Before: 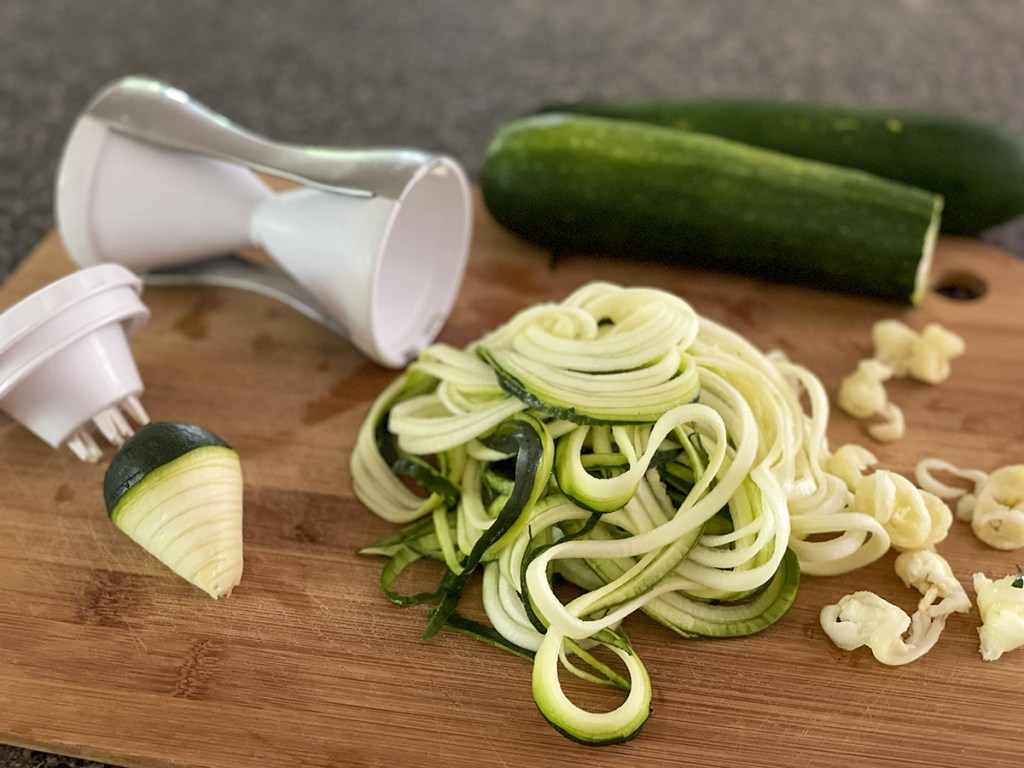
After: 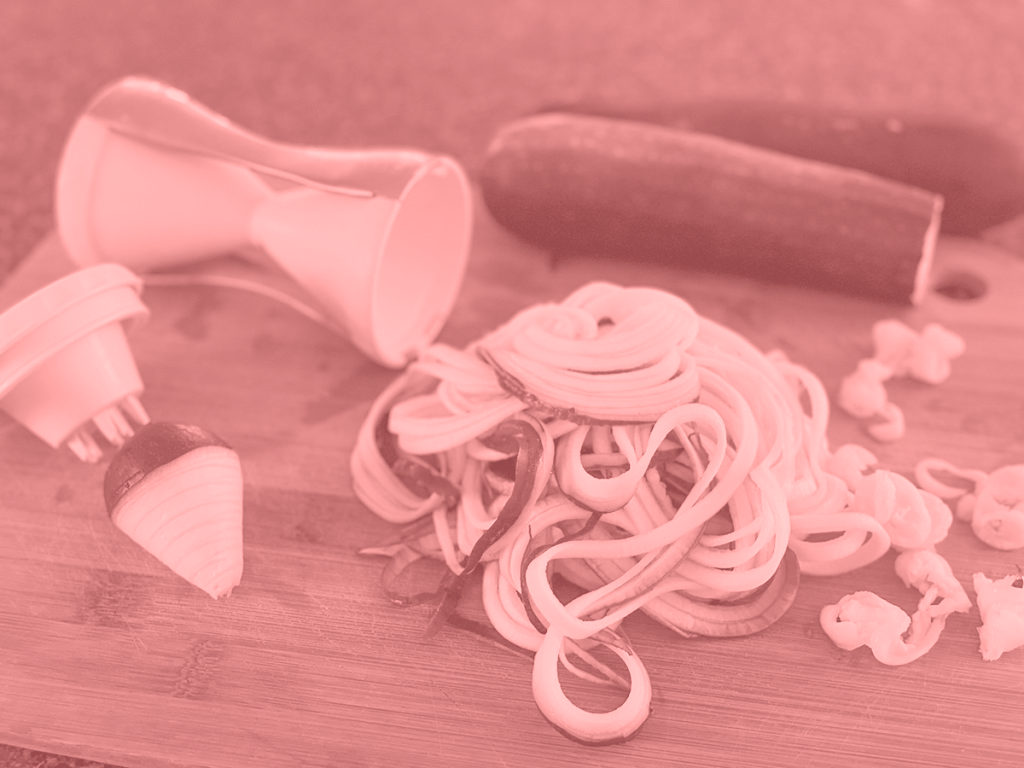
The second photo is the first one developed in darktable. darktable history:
white balance: red 0.982, blue 1.018
colorize: saturation 51%, source mix 50.67%, lightness 50.67%
